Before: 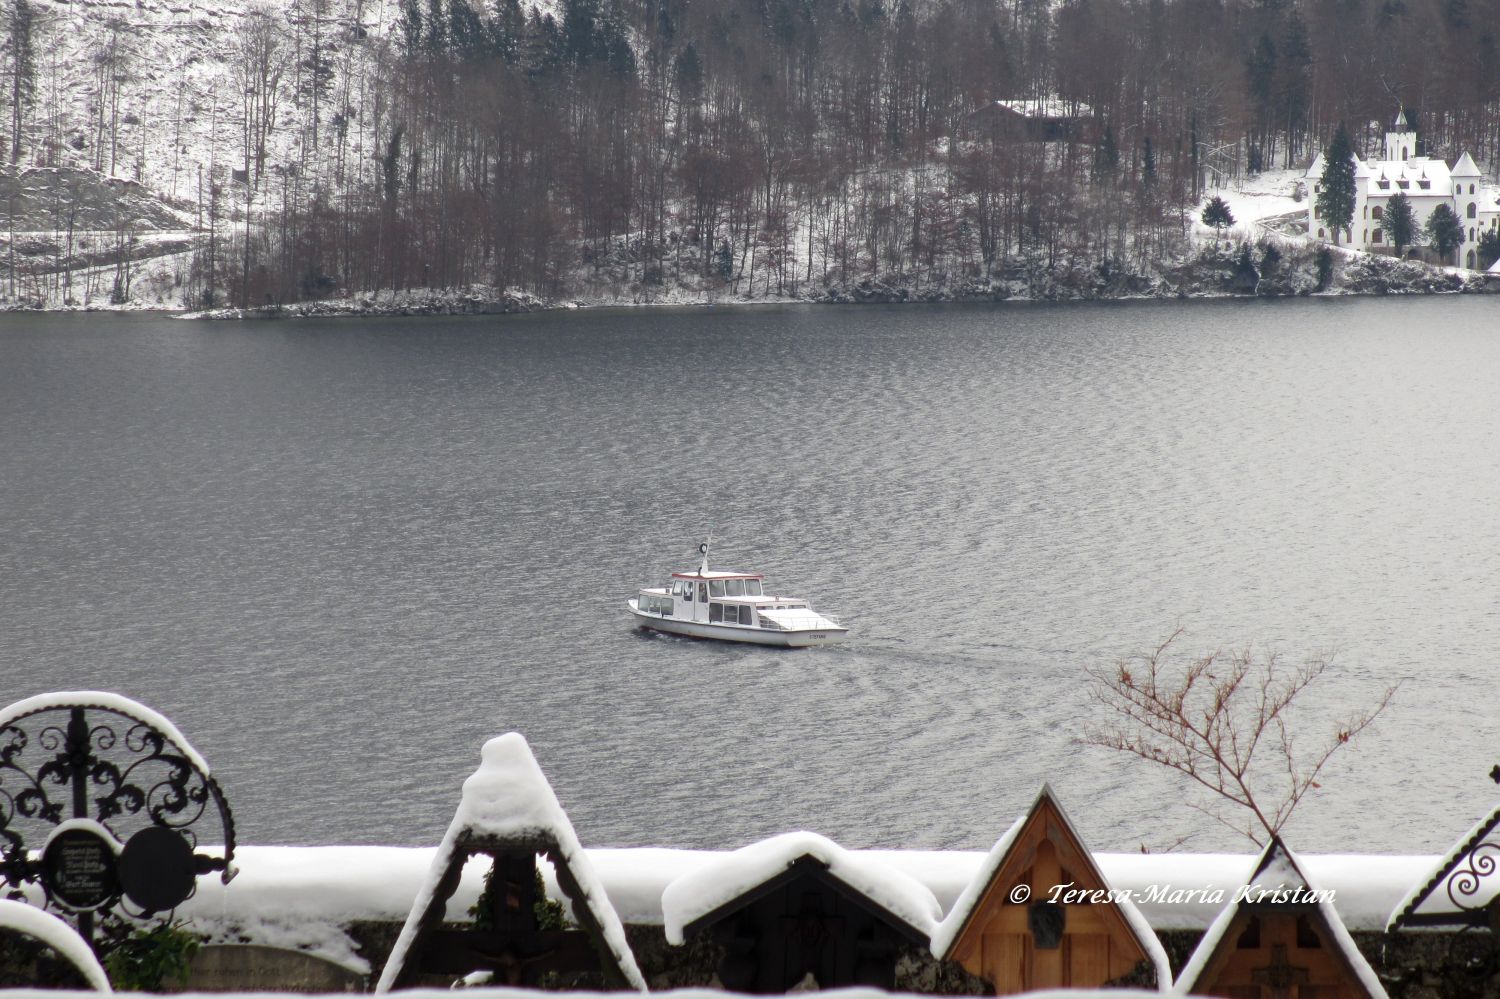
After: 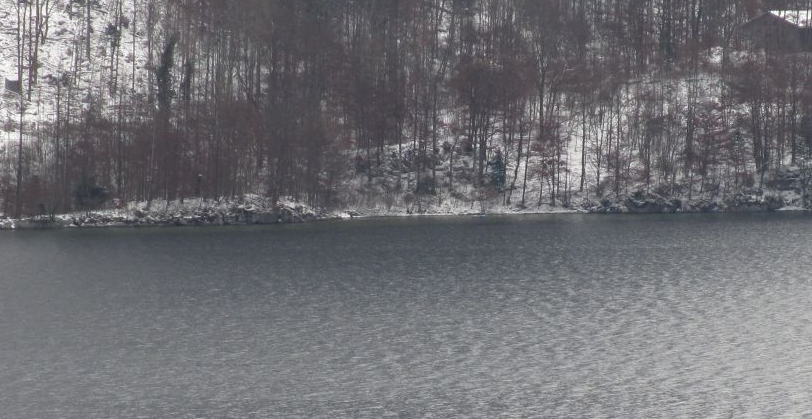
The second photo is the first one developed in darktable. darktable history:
crop: left 15.173%, top 9.036%, right 30.631%, bottom 48.964%
